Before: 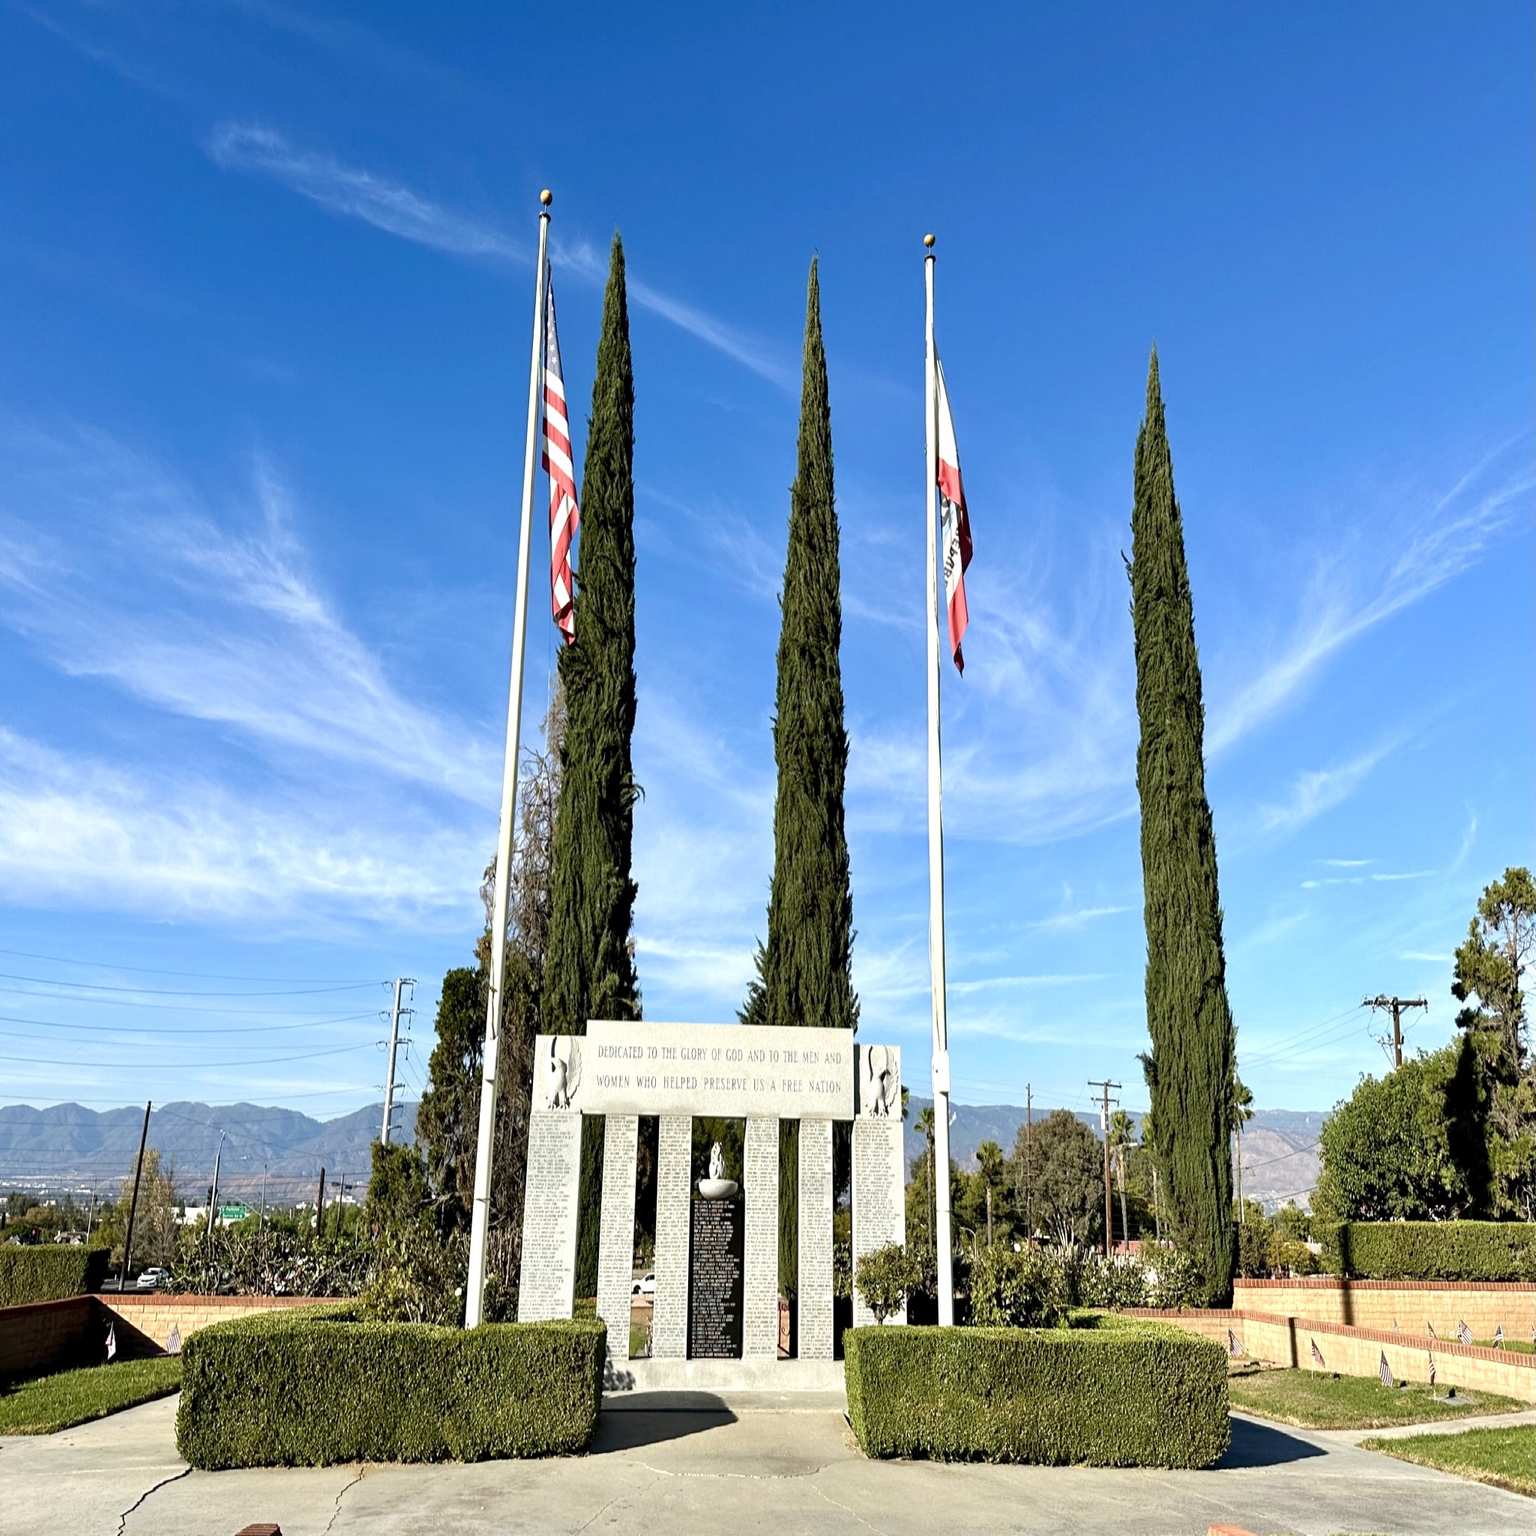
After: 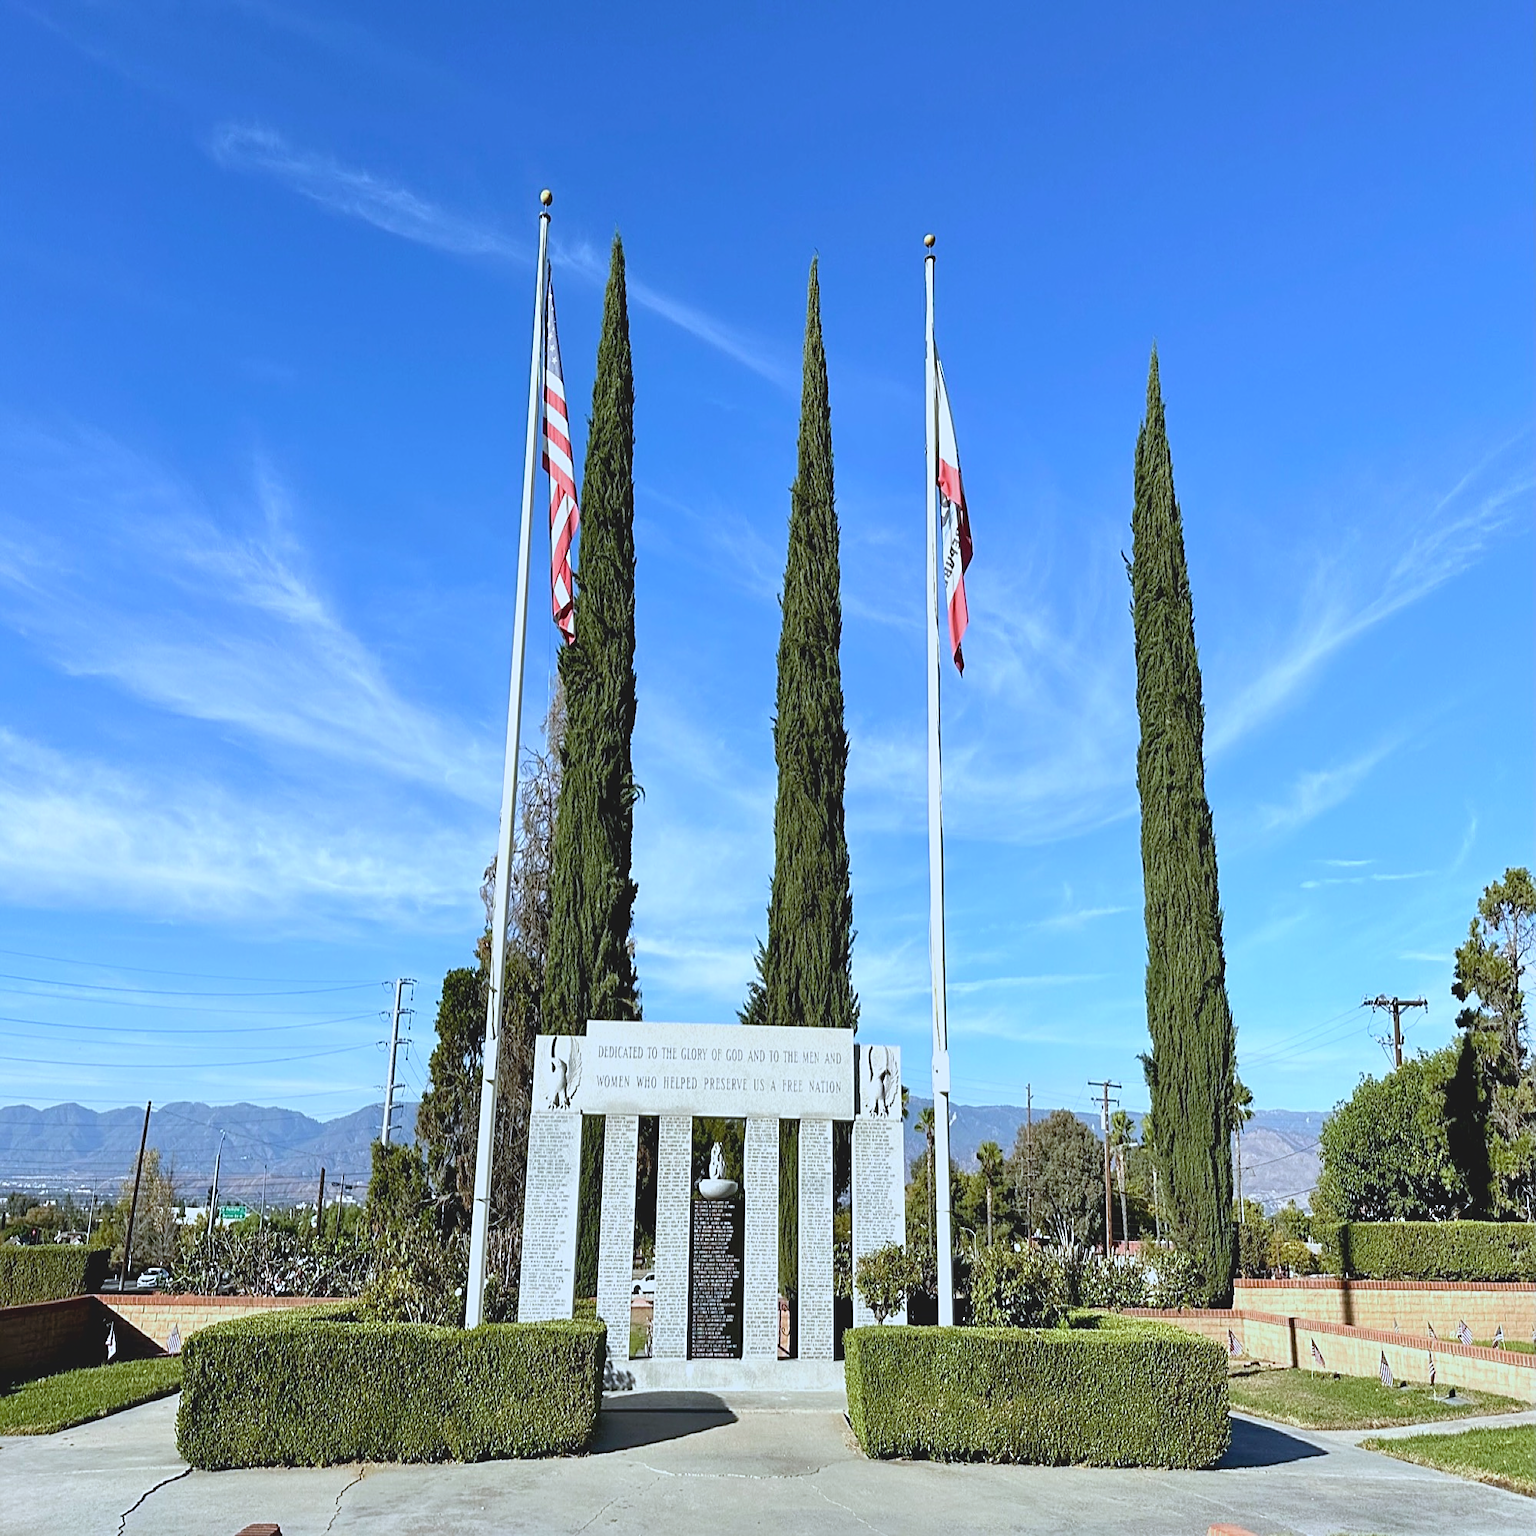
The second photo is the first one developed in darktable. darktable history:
white balance: red 0.926, green 1.003, blue 1.133
sharpen: on, module defaults
exposure: black level correction 0.001, compensate highlight preservation false
contrast brightness saturation: contrast -0.15, brightness 0.05, saturation -0.12
